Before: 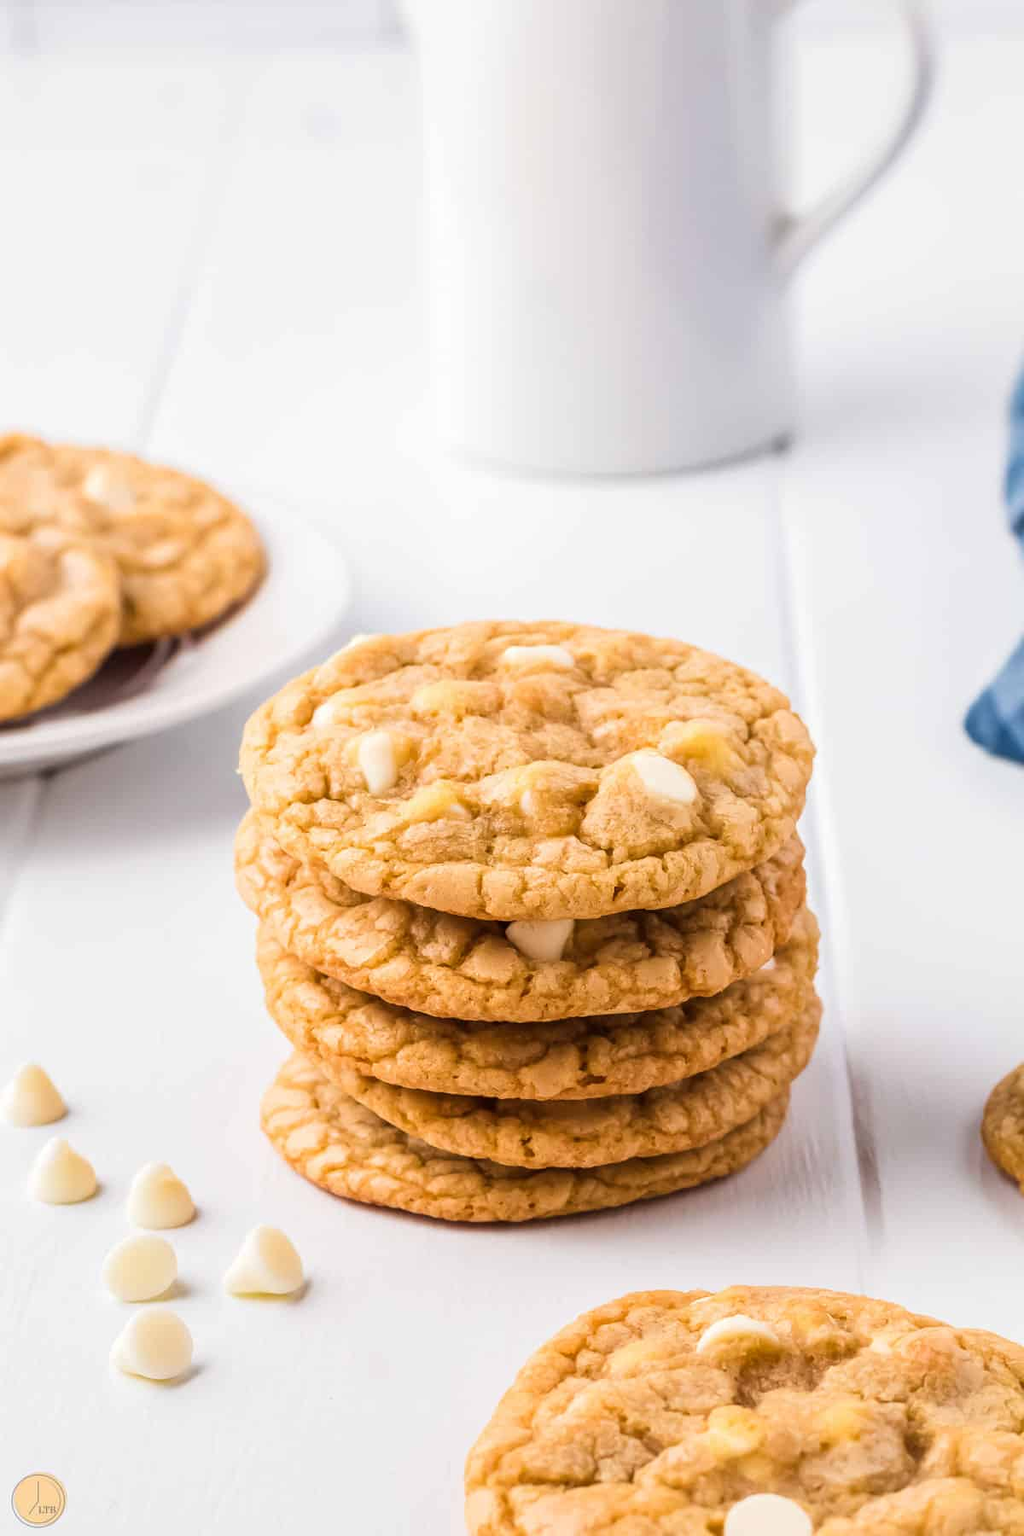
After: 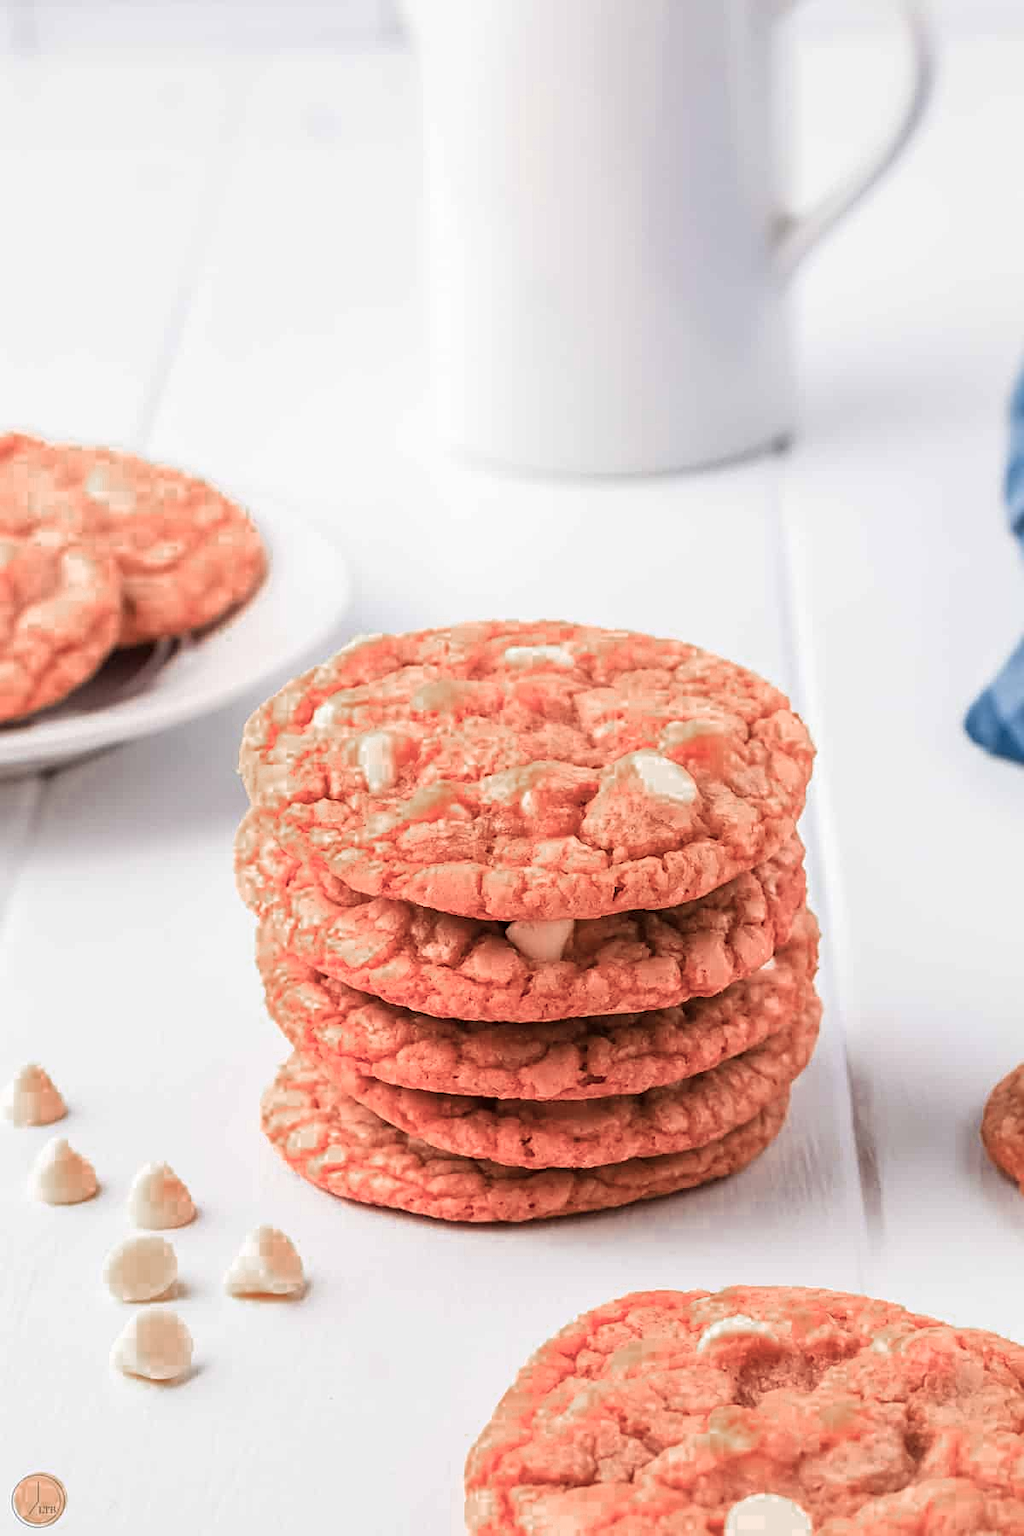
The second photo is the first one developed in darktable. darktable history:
color zones: curves: ch0 [(0.006, 0.385) (0.143, 0.563) (0.243, 0.321) (0.352, 0.464) (0.516, 0.456) (0.625, 0.5) (0.75, 0.5) (0.875, 0.5)]; ch1 [(0, 0.5) (0.134, 0.504) (0.246, 0.463) (0.421, 0.515) (0.5, 0.56) (0.625, 0.5) (0.75, 0.5) (0.875, 0.5)]; ch2 [(0, 0.5) (0.131, 0.426) (0.307, 0.289) (0.38, 0.188) (0.513, 0.216) (0.625, 0.548) (0.75, 0.468) (0.838, 0.396) (0.971, 0.311)]
sharpen: on, module defaults
